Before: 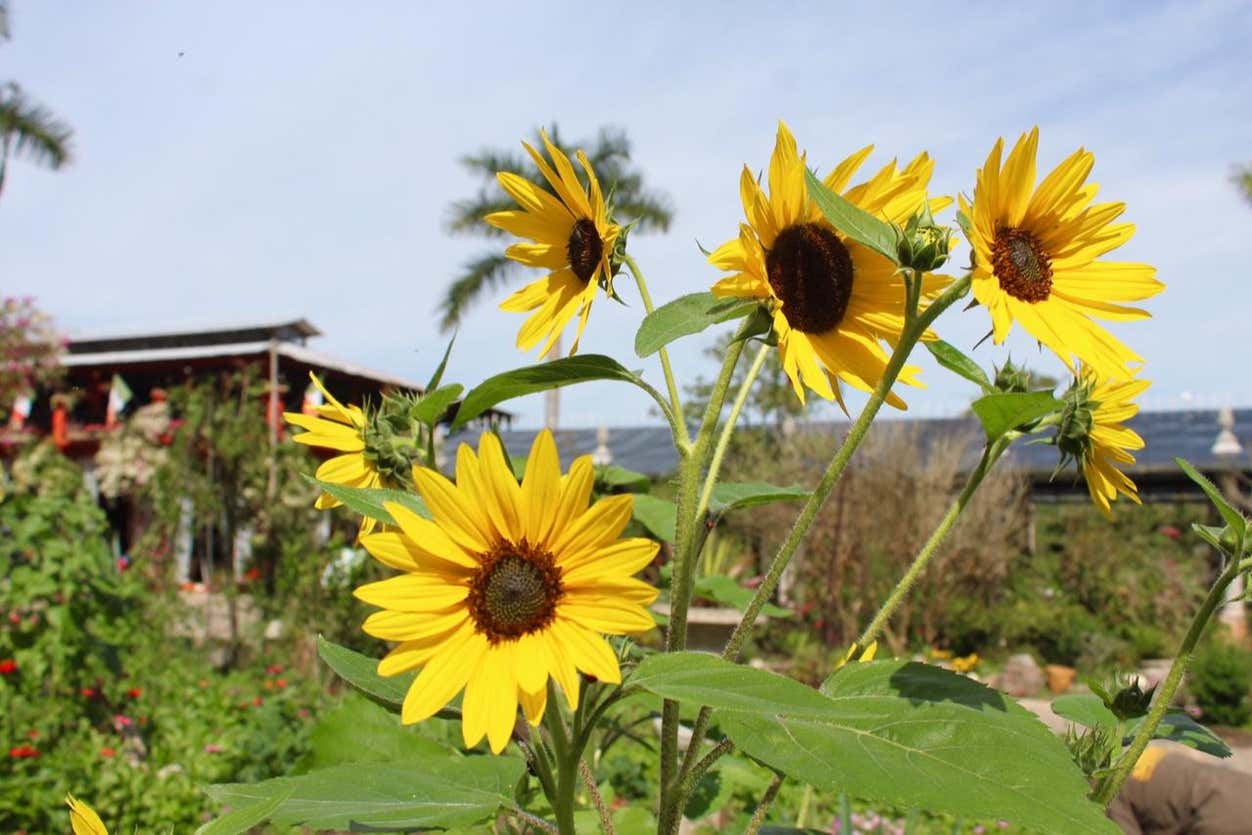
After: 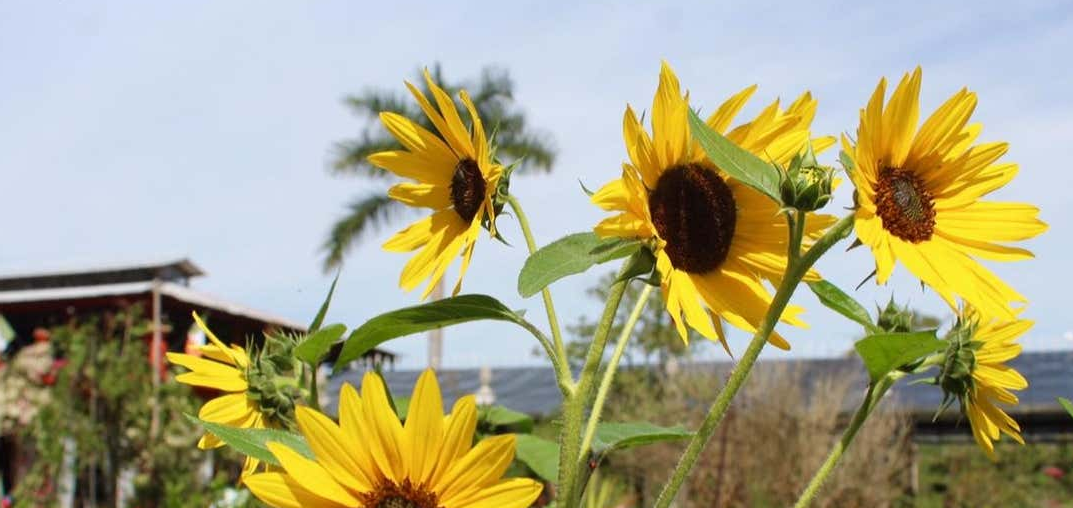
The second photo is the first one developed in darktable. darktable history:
crop and rotate: left 9.391%, top 7.191%, right 4.826%, bottom 31.937%
